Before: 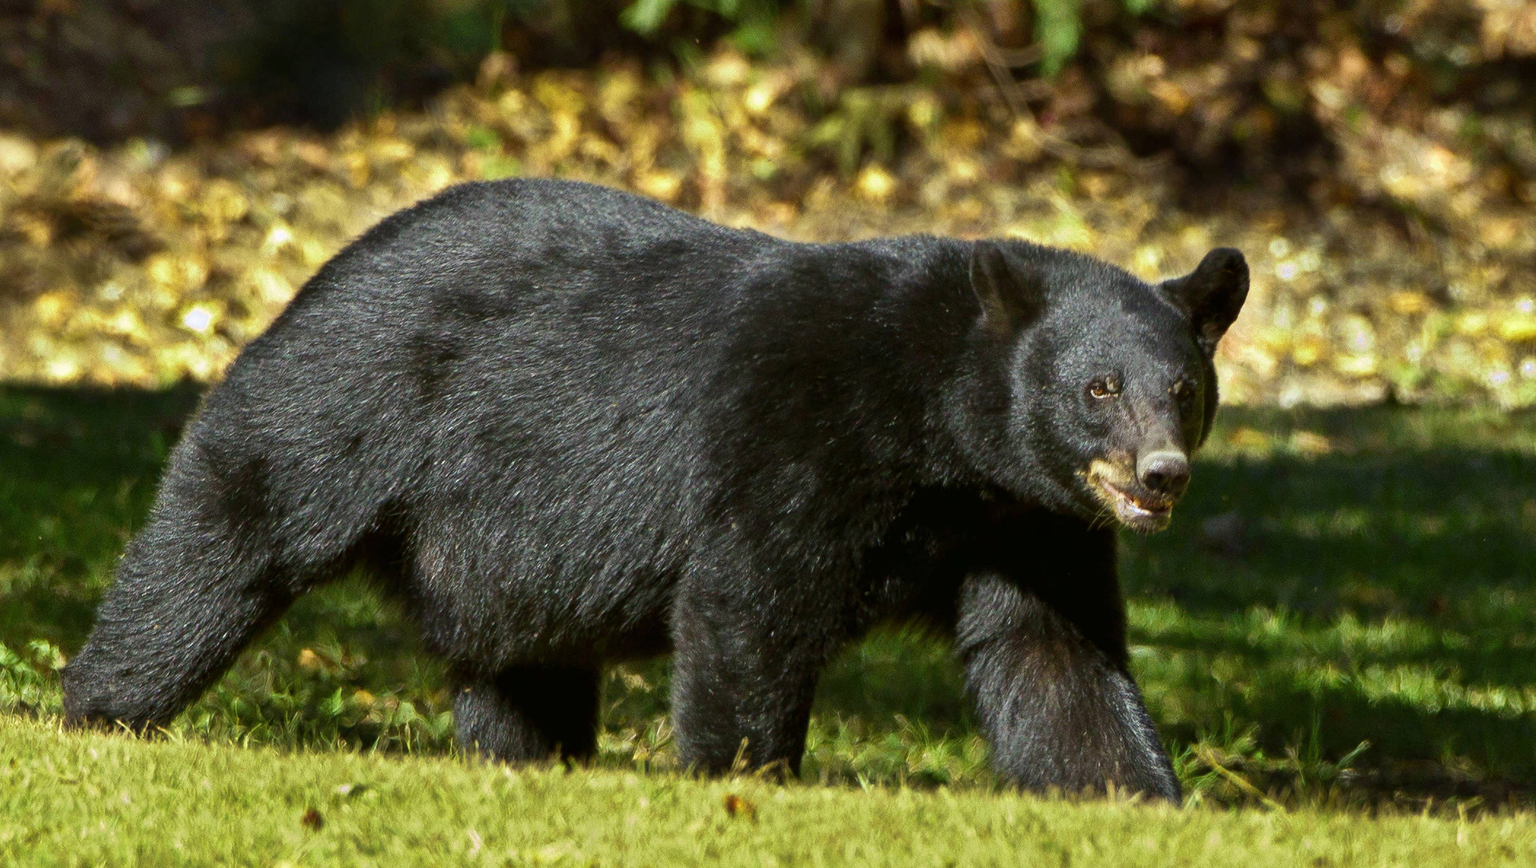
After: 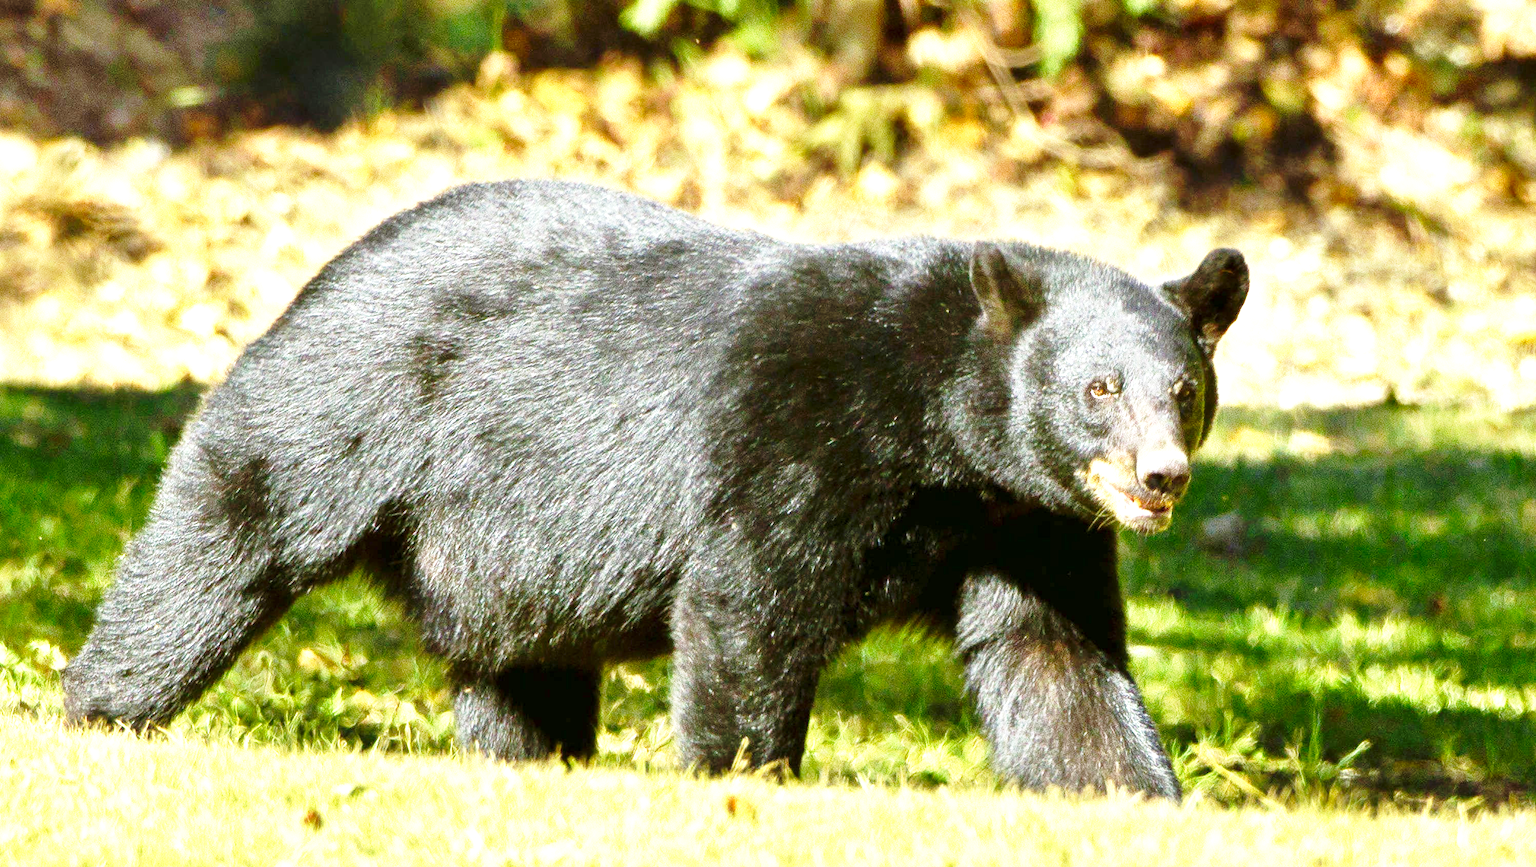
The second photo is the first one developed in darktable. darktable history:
base curve: curves: ch0 [(0, 0) (0.028, 0.03) (0.121, 0.232) (0.46, 0.748) (0.859, 0.968) (1, 1)], preserve colors none
exposure: black level correction 0.001, exposure 1.8 EV, compensate highlight preservation false
